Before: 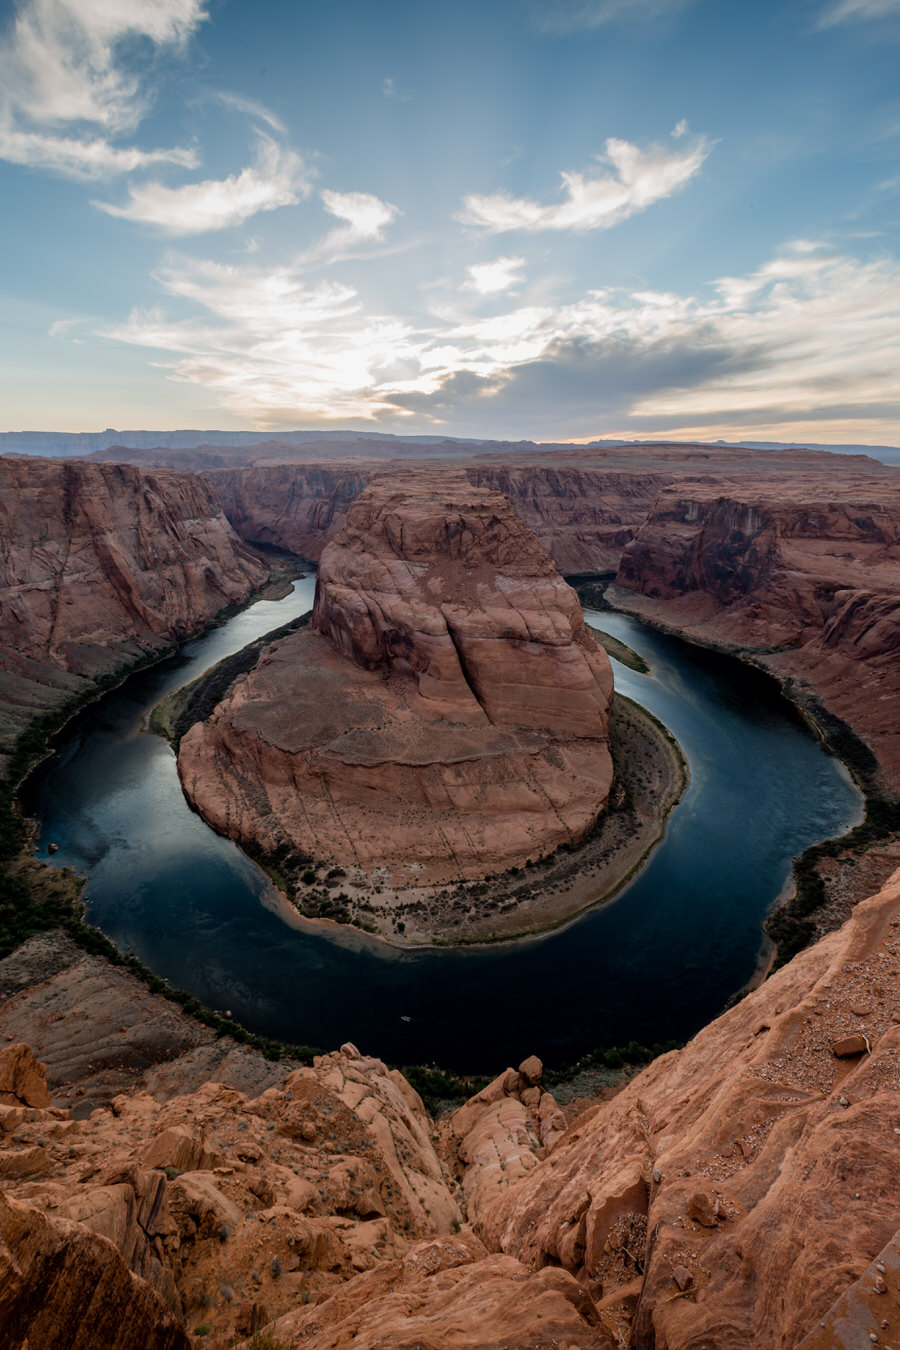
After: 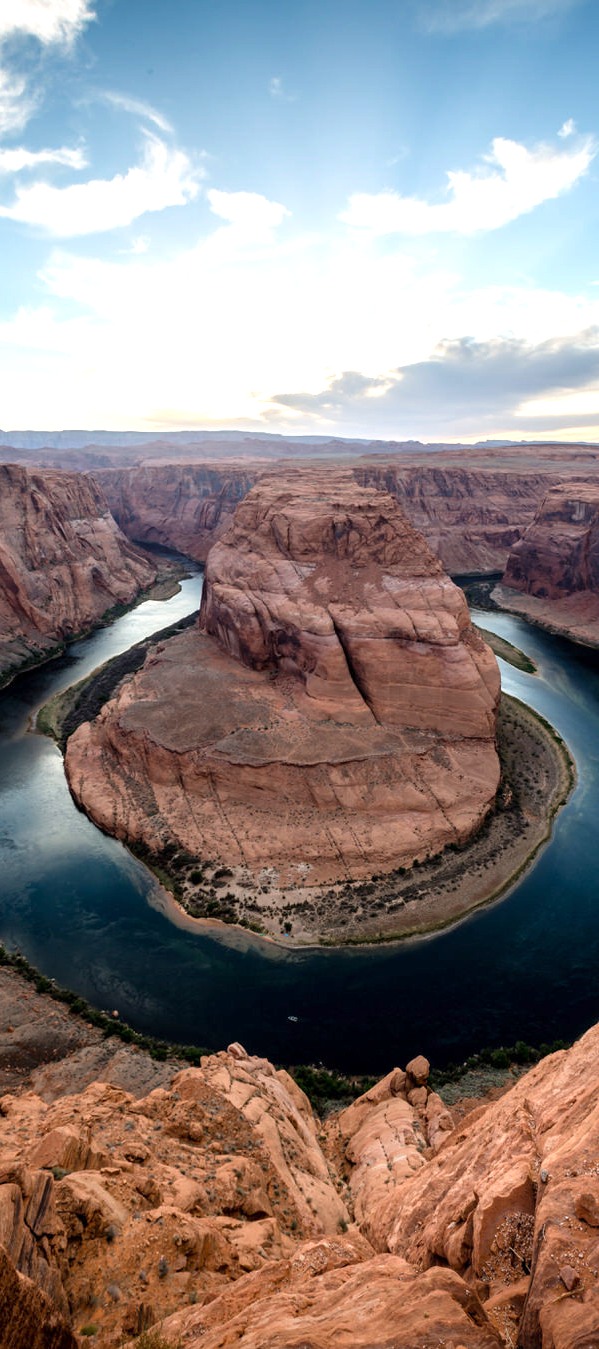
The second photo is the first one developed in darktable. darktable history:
exposure: exposure 0.921 EV, compensate highlight preservation false
crop and rotate: left 12.648%, right 20.685%
